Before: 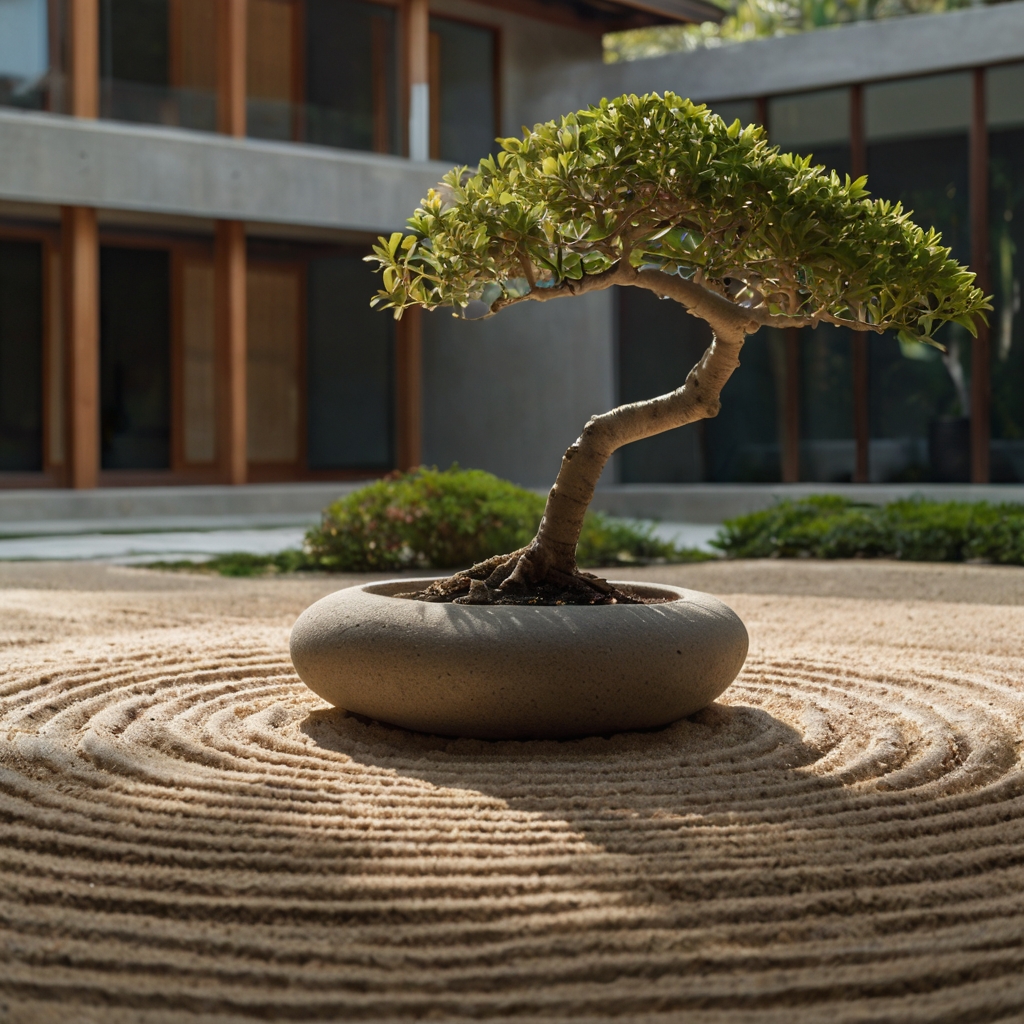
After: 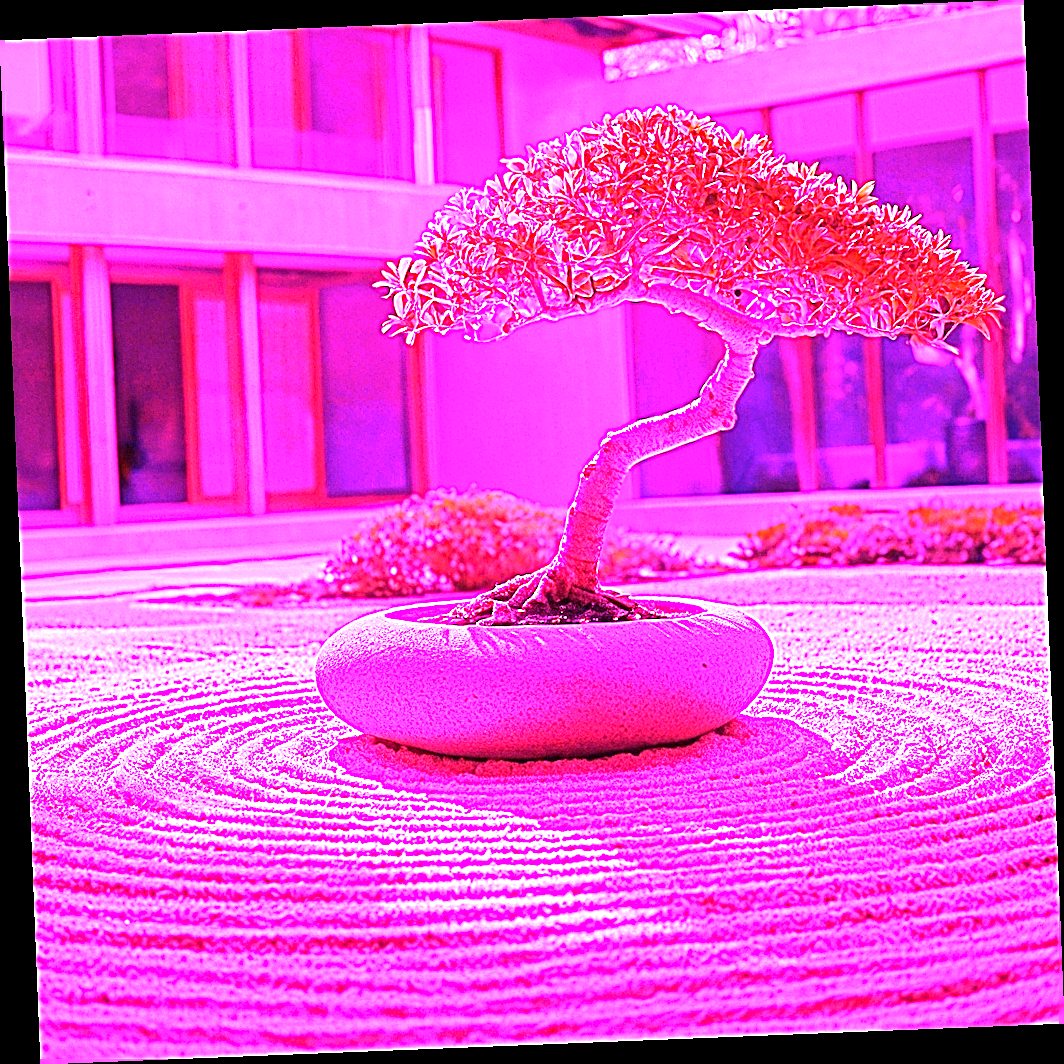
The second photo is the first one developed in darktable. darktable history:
rotate and perspective: rotation -2.29°, automatic cropping off
sharpen: on, module defaults
white balance: red 8, blue 8
